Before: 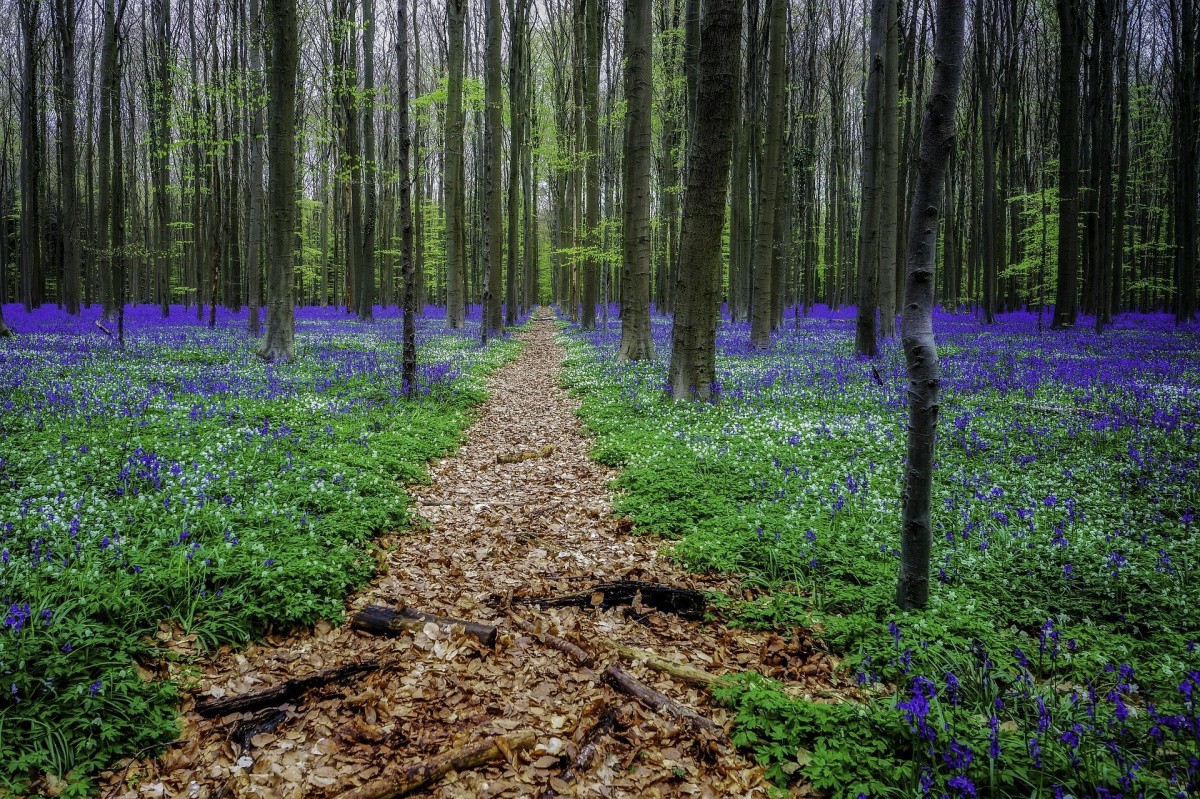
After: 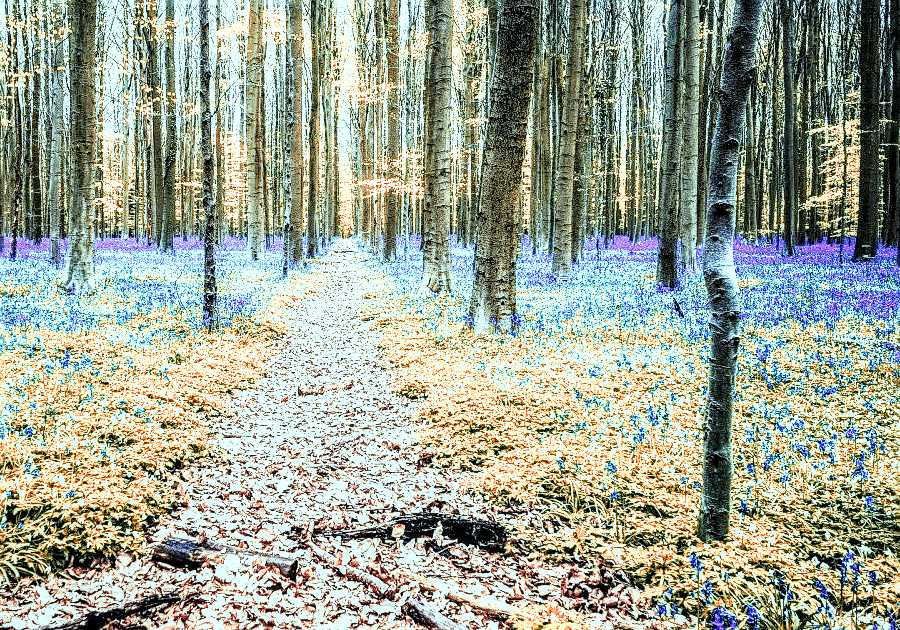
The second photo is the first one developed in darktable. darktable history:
exposure: black level correction 0, exposure 1.491 EV, compensate exposure bias true, compensate highlight preservation false
local contrast: detail 161%
crop: left 16.604%, top 8.606%, right 8.373%, bottom 12.468%
sharpen: on, module defaults
color correction: highlights a* -13.23, highlights b* -17.64, saturation 0.707
color zones: curves: ch2 [(0, 0.488) (0.143, 0.417) (0.286, 0.212) (0.429, 0.179) (0.571, 0.154) (0.714, 0.415) (0.857, 0.495) (1, 0.488)]
base curve: curves: ch0 [(0, 0) (0.007, 0.004) (0.027, 0.03) (0.046, 0.07) (0.207, 0.54) (0.442, 0.872) (0.673, 0.972) (1, 1)], preserve colors none
